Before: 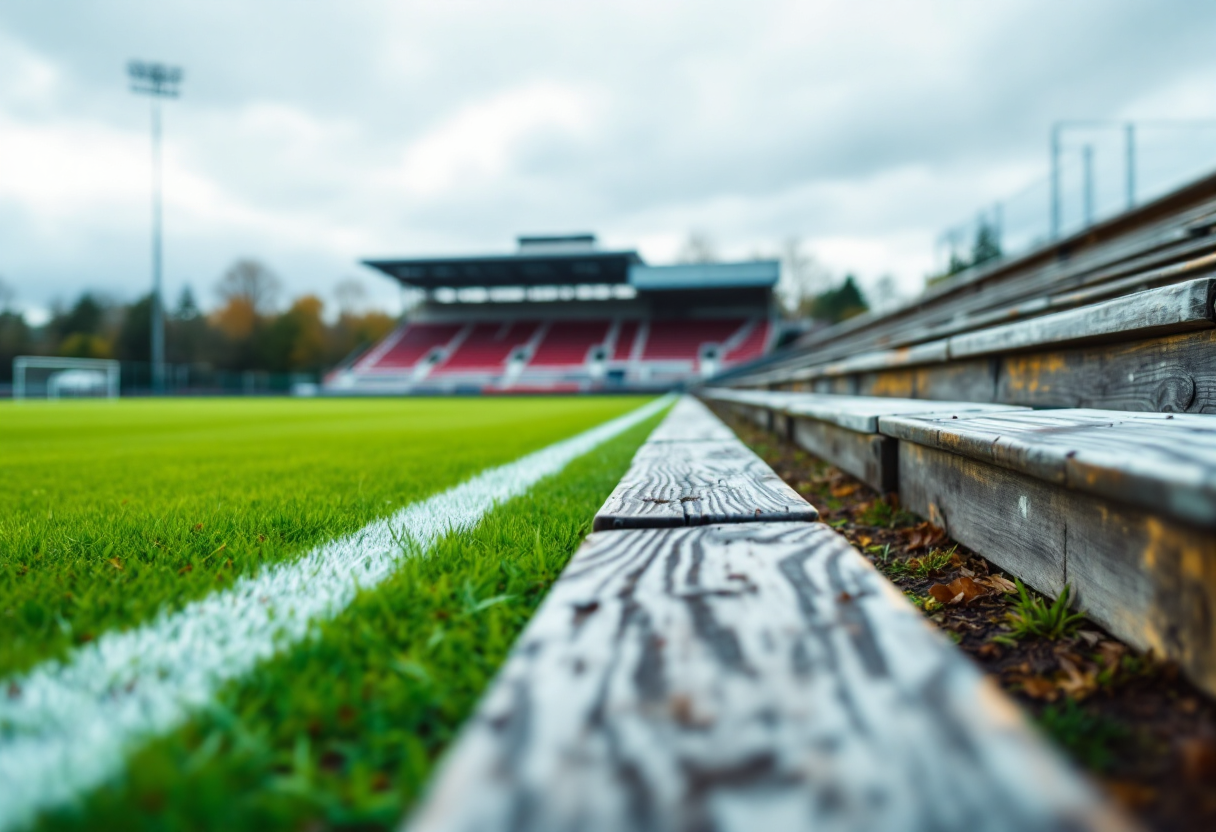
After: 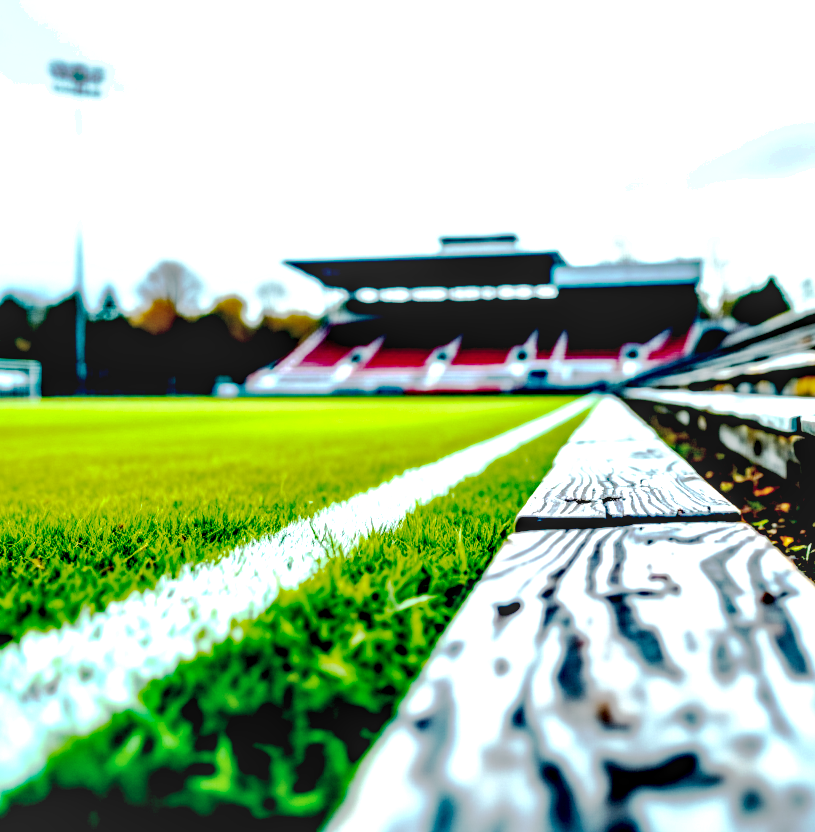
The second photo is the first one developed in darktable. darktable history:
local contrast: highlights 81%, shadows 57%, detail 175%, midtone range 0.6
haze removal: strength 0.407, distance 0.221, compatibility mode true, adaptive false
crop and rotate: left 6.457%, right 26.451%
exposure: compensate highlight preservation false
tone equalizer: -8 EV -0.741 EV, -7 EV -0.69 EV, -6 EV -0.581 EV, -5 EV -0.383 EV, -3 EV 0.397 EV, -2 EV 0.6 EV, -1 EV 0.691 EV, +0 EV 0.738 EV, mask exposure compensation -0.508 EV
base curve: curves: ch0 [(0.065, 0.026) (0.236, 0.358) (0.53, 0.546) (0.777, 0.841) (0.924, 0.992)], preserve colors none
